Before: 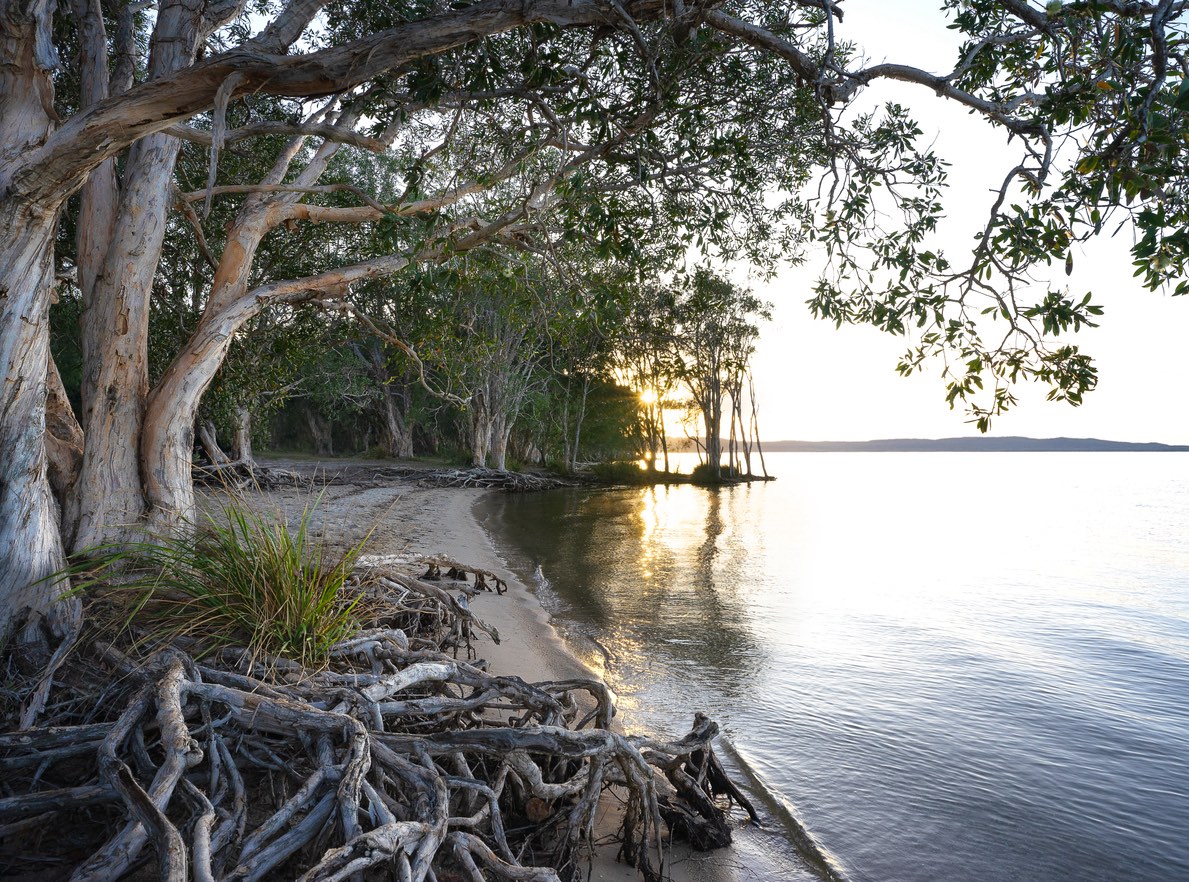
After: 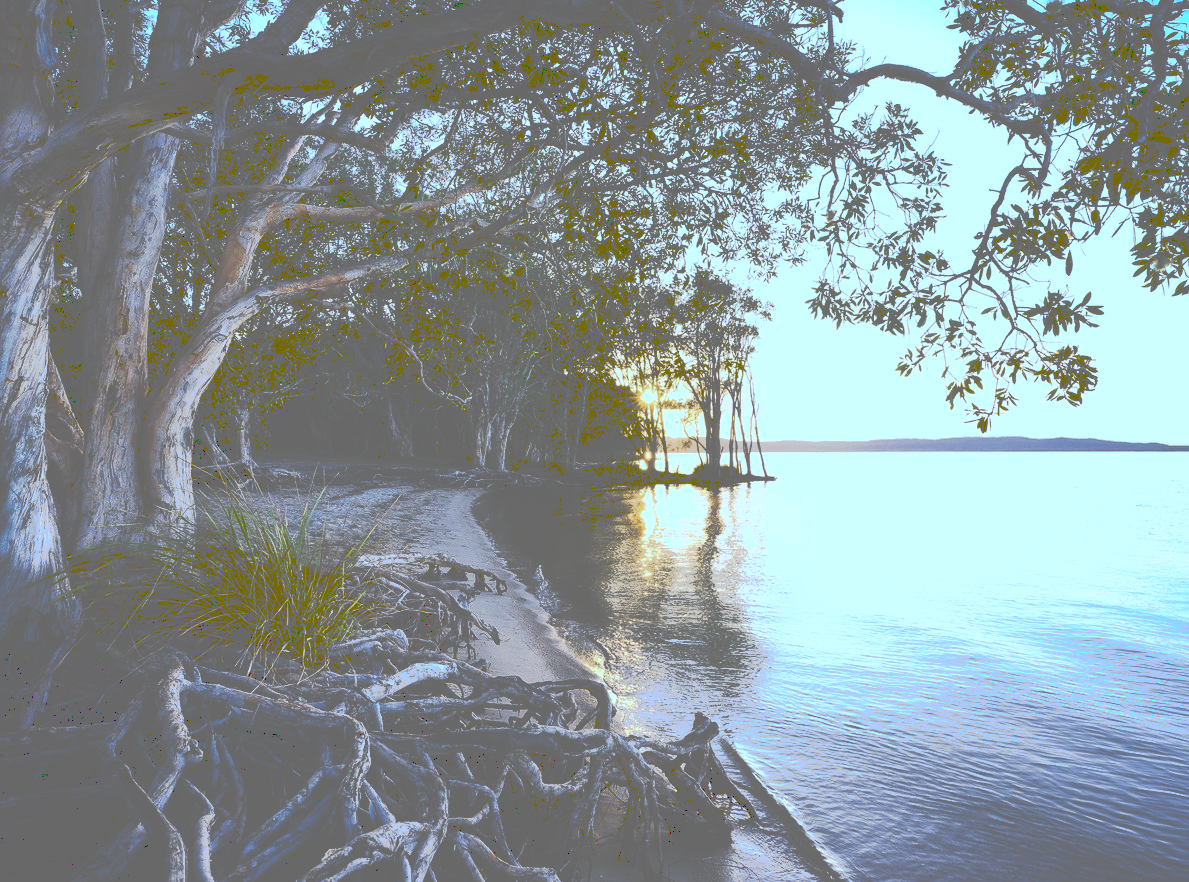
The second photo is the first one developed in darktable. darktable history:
contrast brightness saturation: contrast 0.28
white balance: red 0.926, green 1.003, blue 1.133
tone curve: curves: ch0 [(0, 0) (0.003, 0.437) (0.011, 0.438) (0.025, 0.441) (0.044, 0.441) (0.069, 0.441) (0.1, 0.444) (0.136, 0.447) (0.177, 0.452) (0.224, 0.457) (0.277, 0.466) (0.335, 0.485) (0.399, 0.514) (0.468, 0.558) (0.543, 0.616) (0.623, 0.686) (0.709, 0.76) (0.801, 0.803) (0.898, 0.825) (1, 1)], preserve colors none
color balance rgb: perceptual saturation grading › global saturation 20%, global vibrance 20%
base curve: curves: ch0 [(0, 0) (0.303, 0.277) (1, 1)]
